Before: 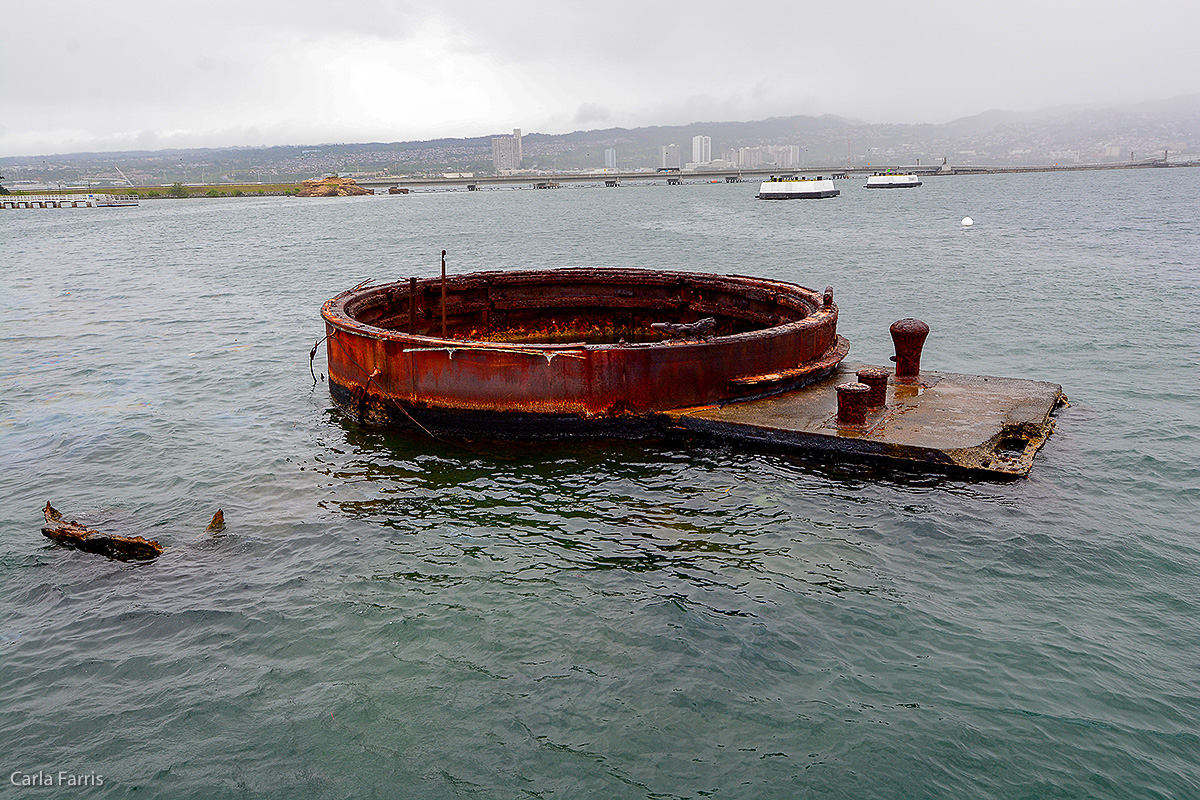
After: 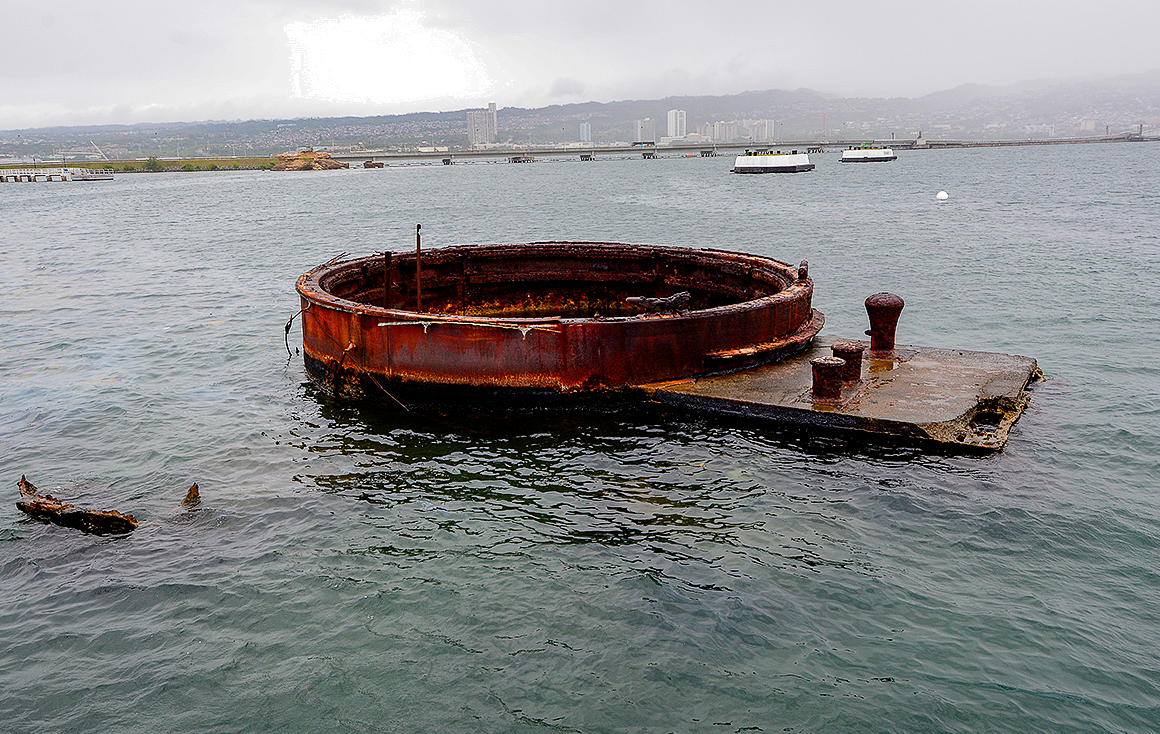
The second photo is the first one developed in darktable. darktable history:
filmic rgb: middle gray luminance 18.3%, black relative exposure -11.46 EV, white relative exposure 2.55 EV, threshold 6 EV, target black luminance 0%, hardness 8.37, latitude 98.18%, contrast 1.08, shadows ↔ highlights balance 0.387%, enable highlight reconstruction true
crop: left 2.123%, top 3.298%, right 1.141%, bottom 4.848%
